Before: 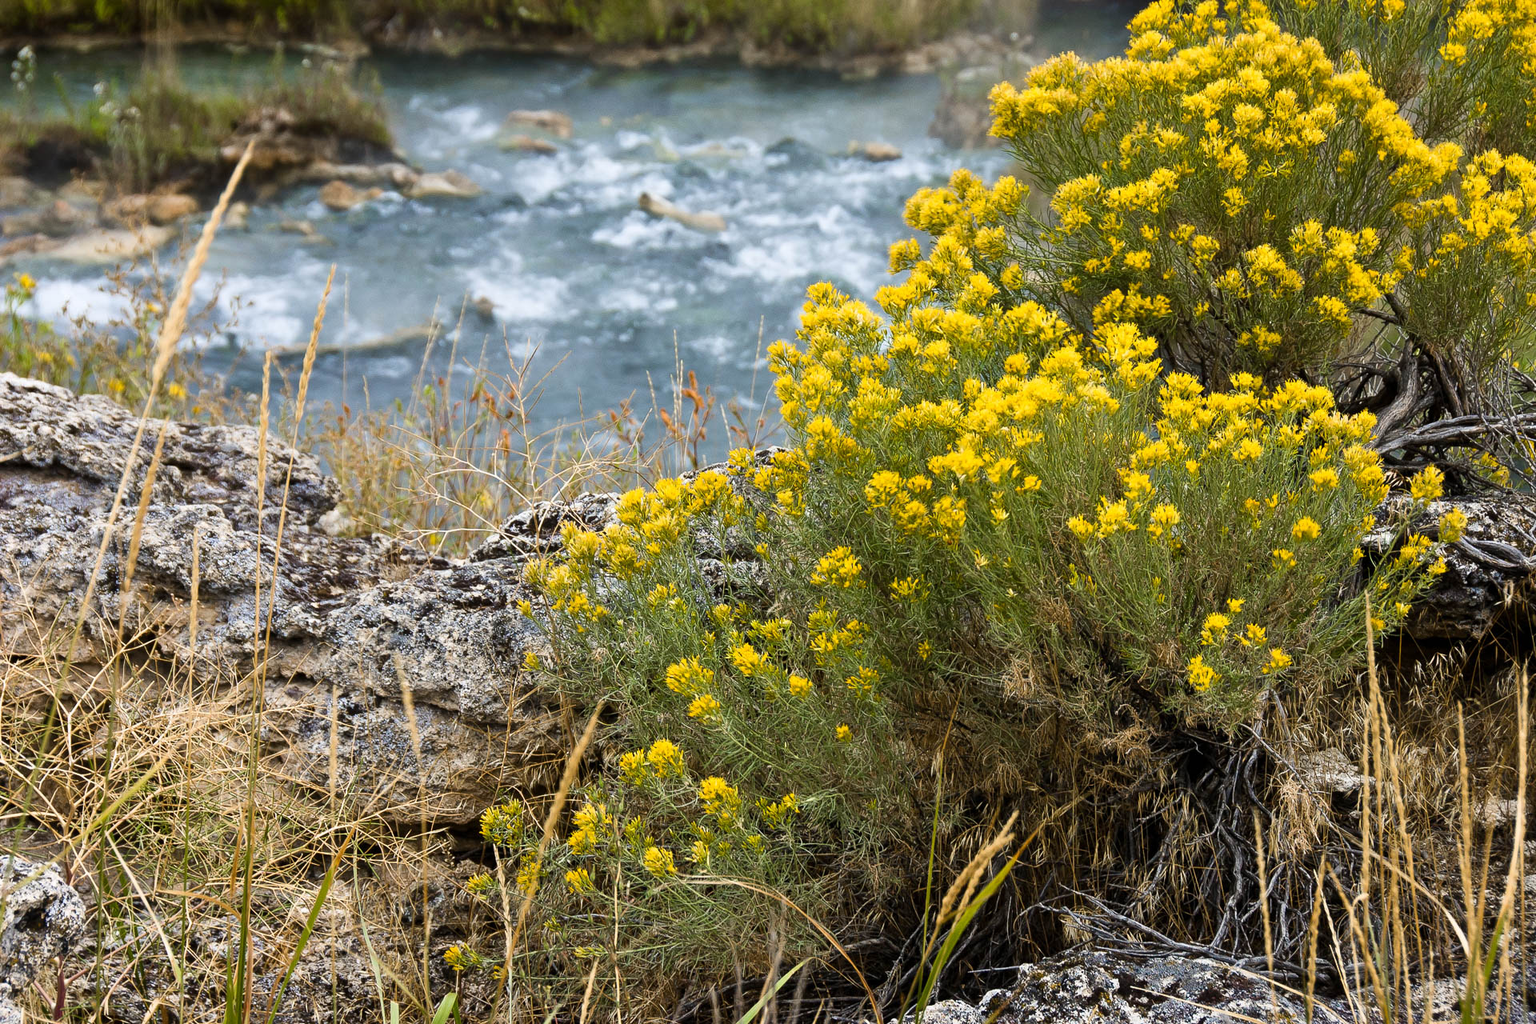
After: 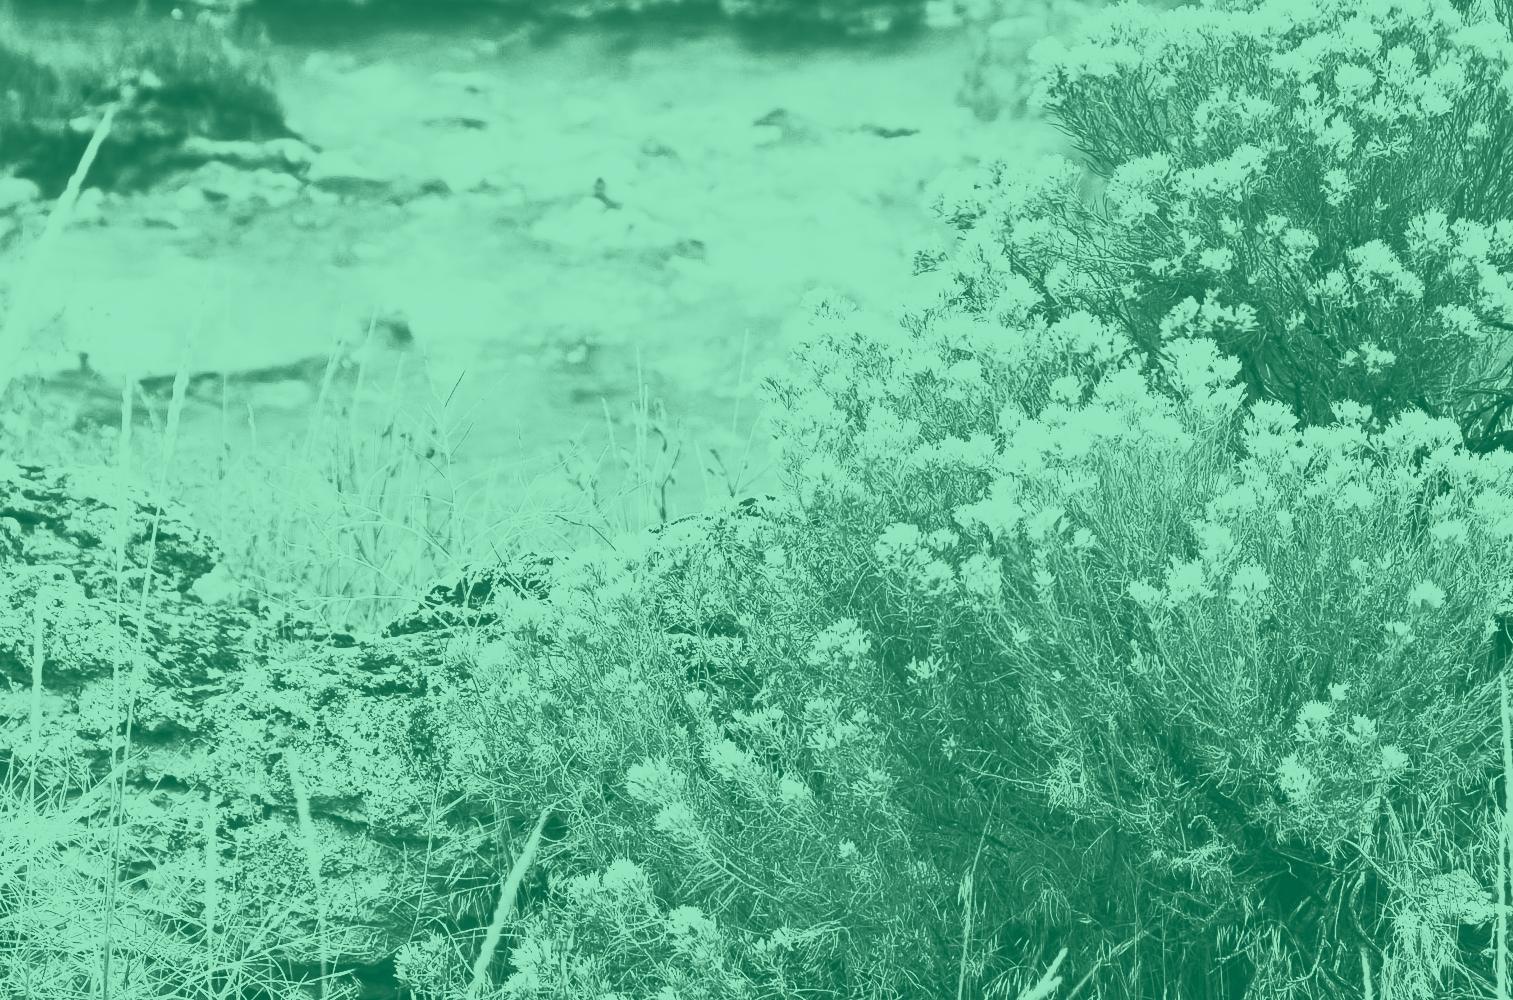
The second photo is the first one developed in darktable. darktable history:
crop and rotate: left 10.77%, top 5.1%, right 10.41%, bottom 16.76%
colorize: hue 147.6°, saturation 65%, lightness 21.64%
contrast brightness saturation: contrast 0.83, brightness 0.59, saturation 0.59
